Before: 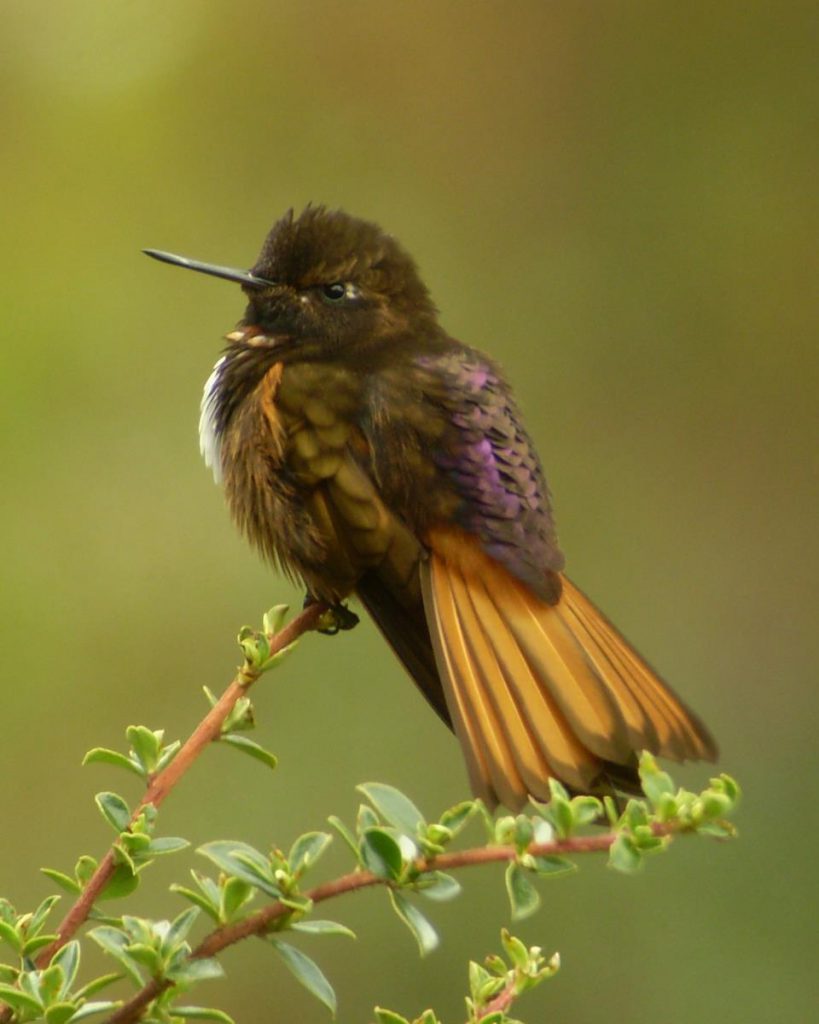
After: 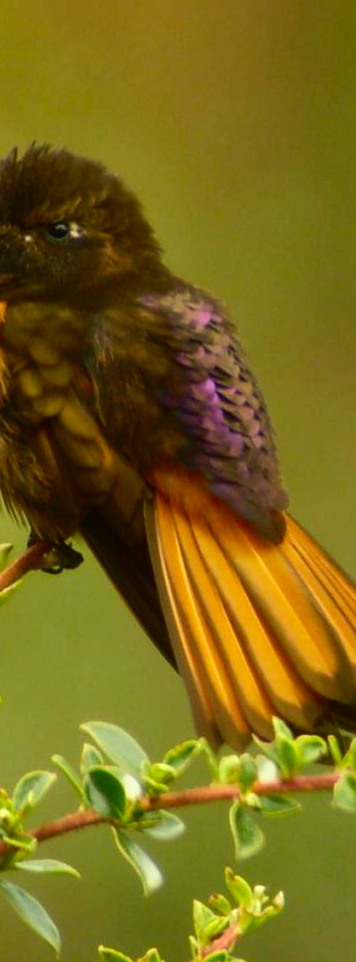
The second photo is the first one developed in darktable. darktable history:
contrast brightness saturation: contrast 0.183, saturation 0.308
color calibration: illuminant custom, x 0.343, y 0.359, temperature 5024.65 K
crop: left 33.786%, top 5.993%, right 22.727%
